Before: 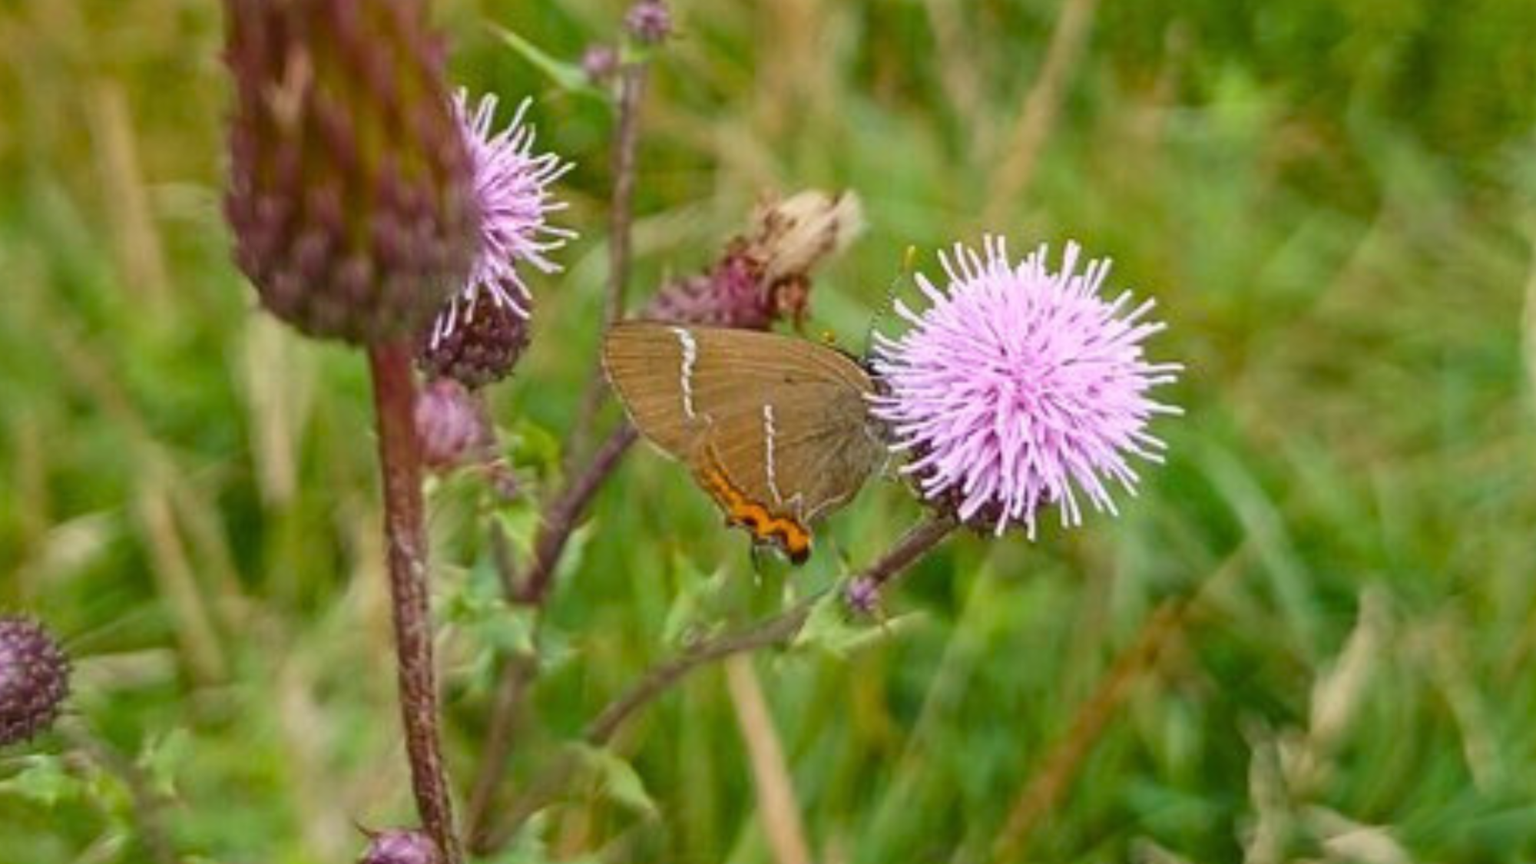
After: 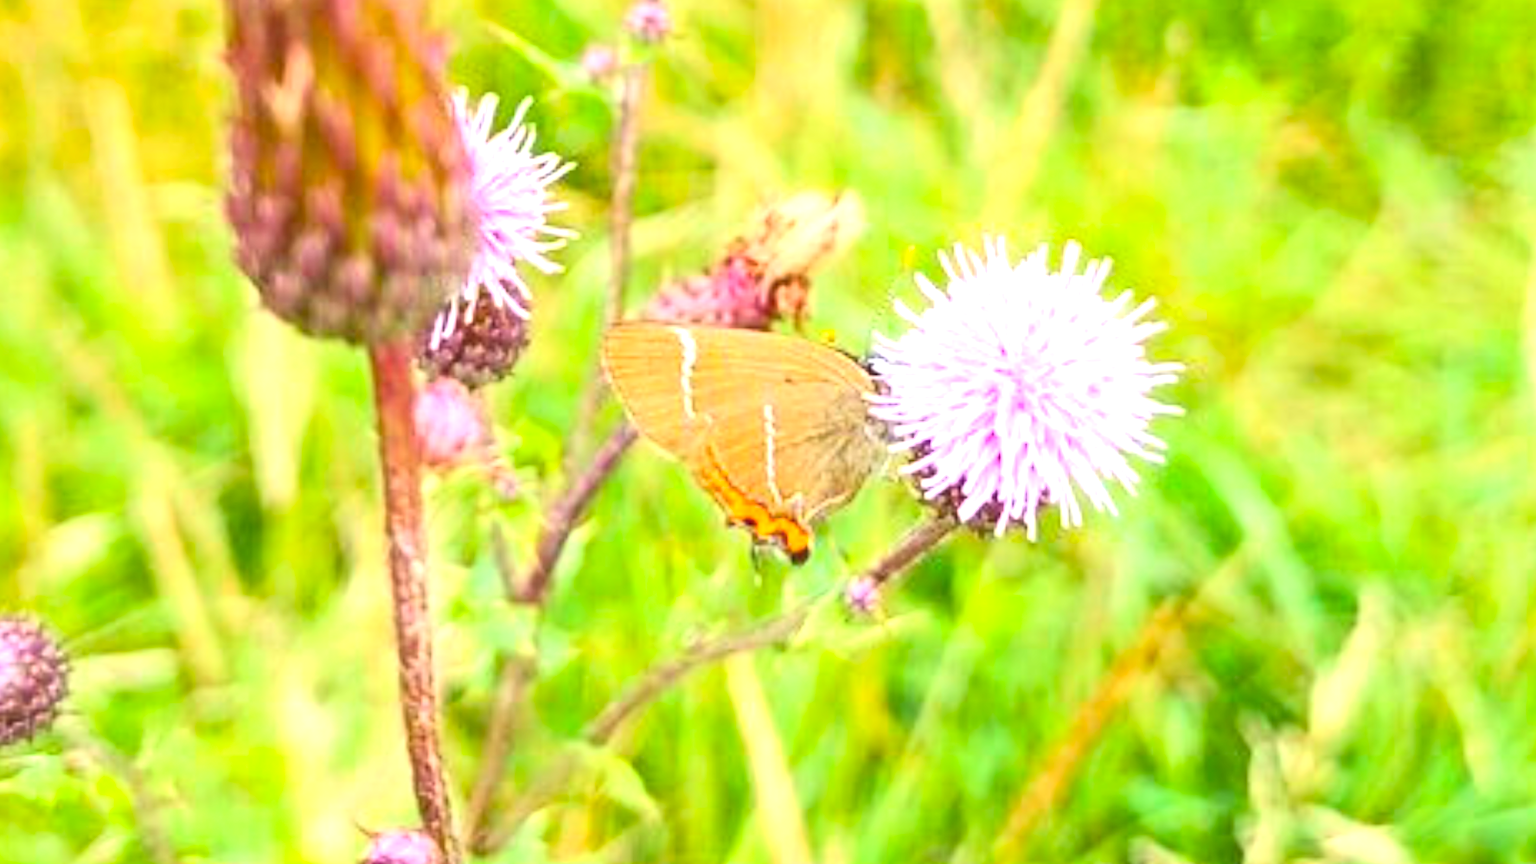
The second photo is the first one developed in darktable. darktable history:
exposure: black level correction 0, exposure 1.625 EV, compensate exposure bias true, compensate highlight preservation false
contrast brightness saturation: contrast 0.2, brightness 0.16, saturation 0.22
